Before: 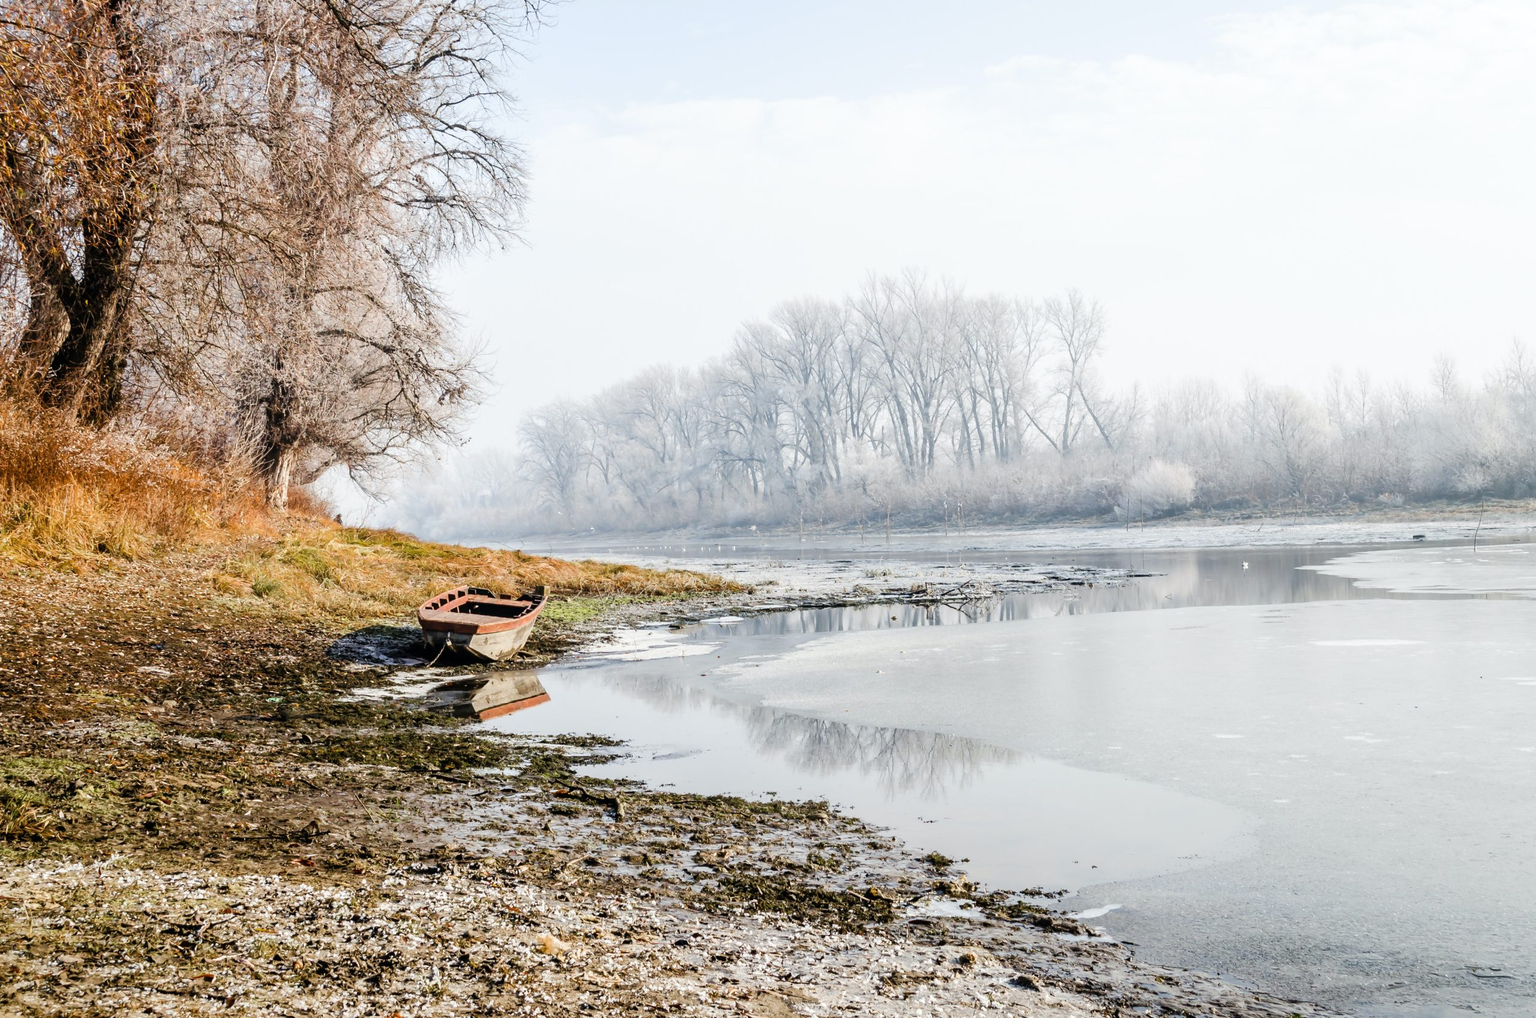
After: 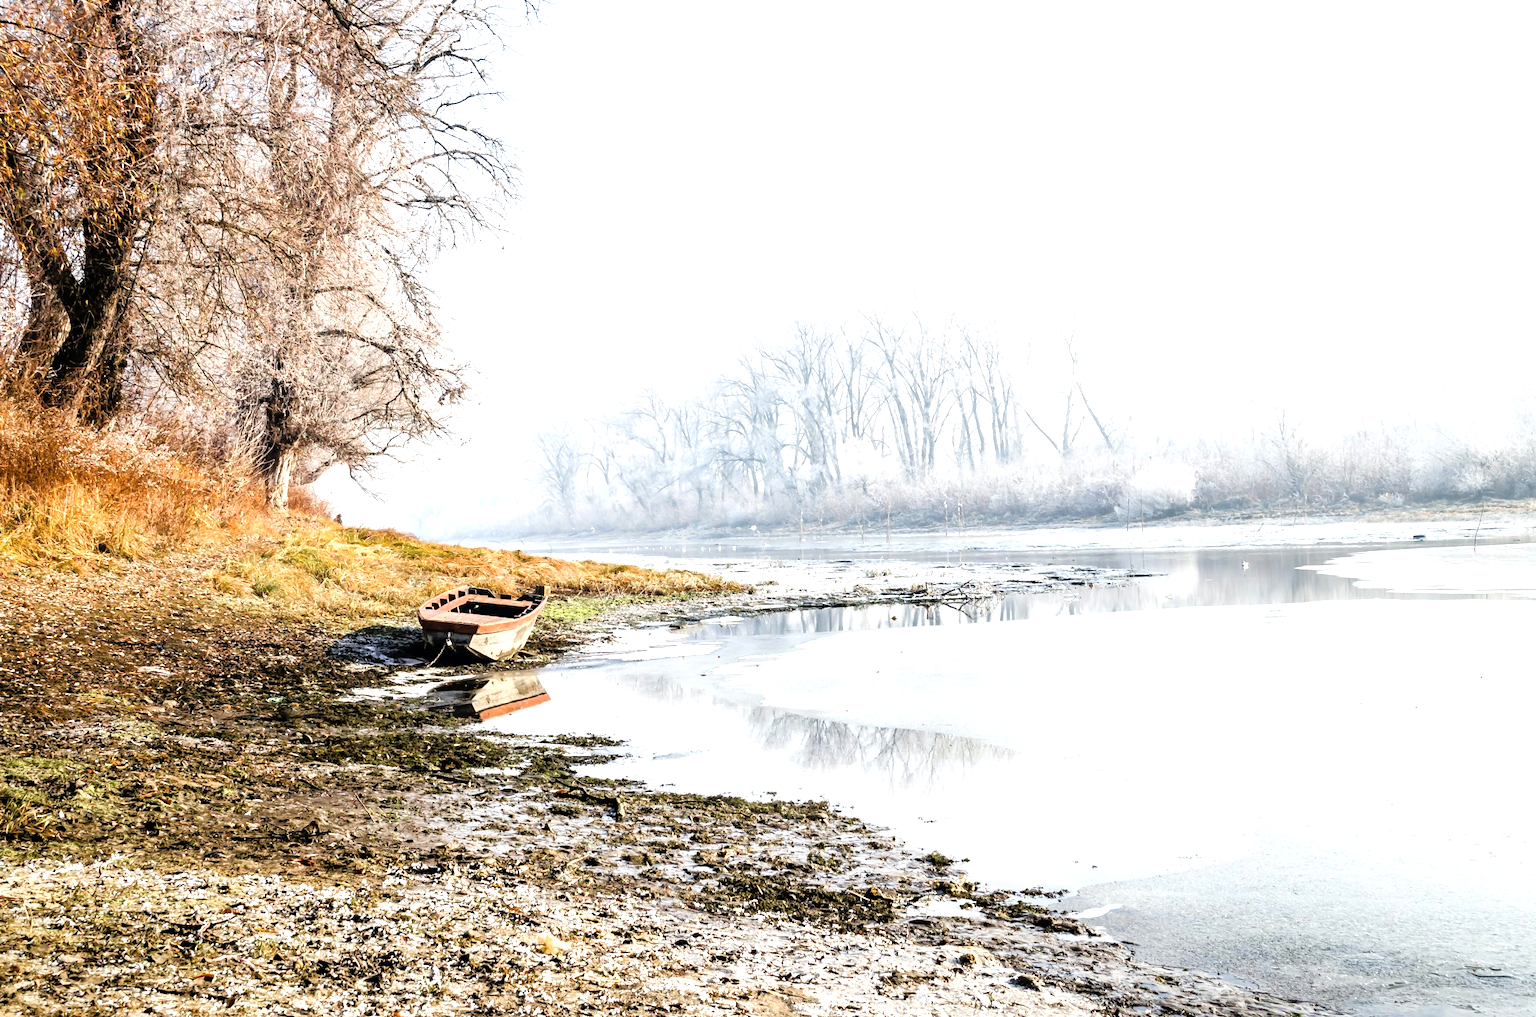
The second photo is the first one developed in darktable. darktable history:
tone equalizer: -8 EV -0.717 EV, -7 EV -0.701 EV, -6 EV -0.636 EV, -5 EV -0.413 EV, -3 EV 0.367 EV, -2 EV 0.6 EV, -1 EV 0.675 EV, +0 EV 0.752 EV
